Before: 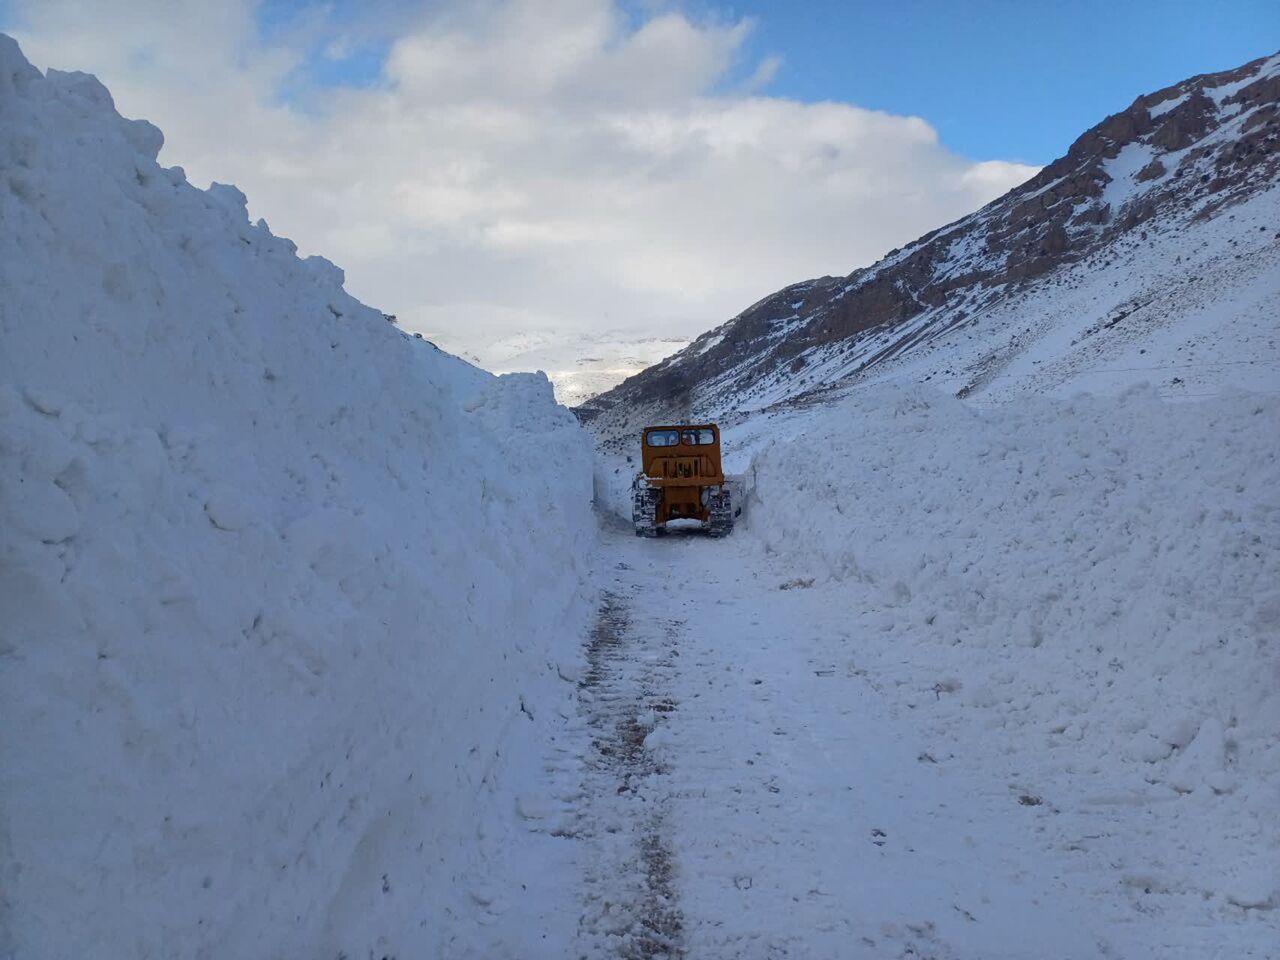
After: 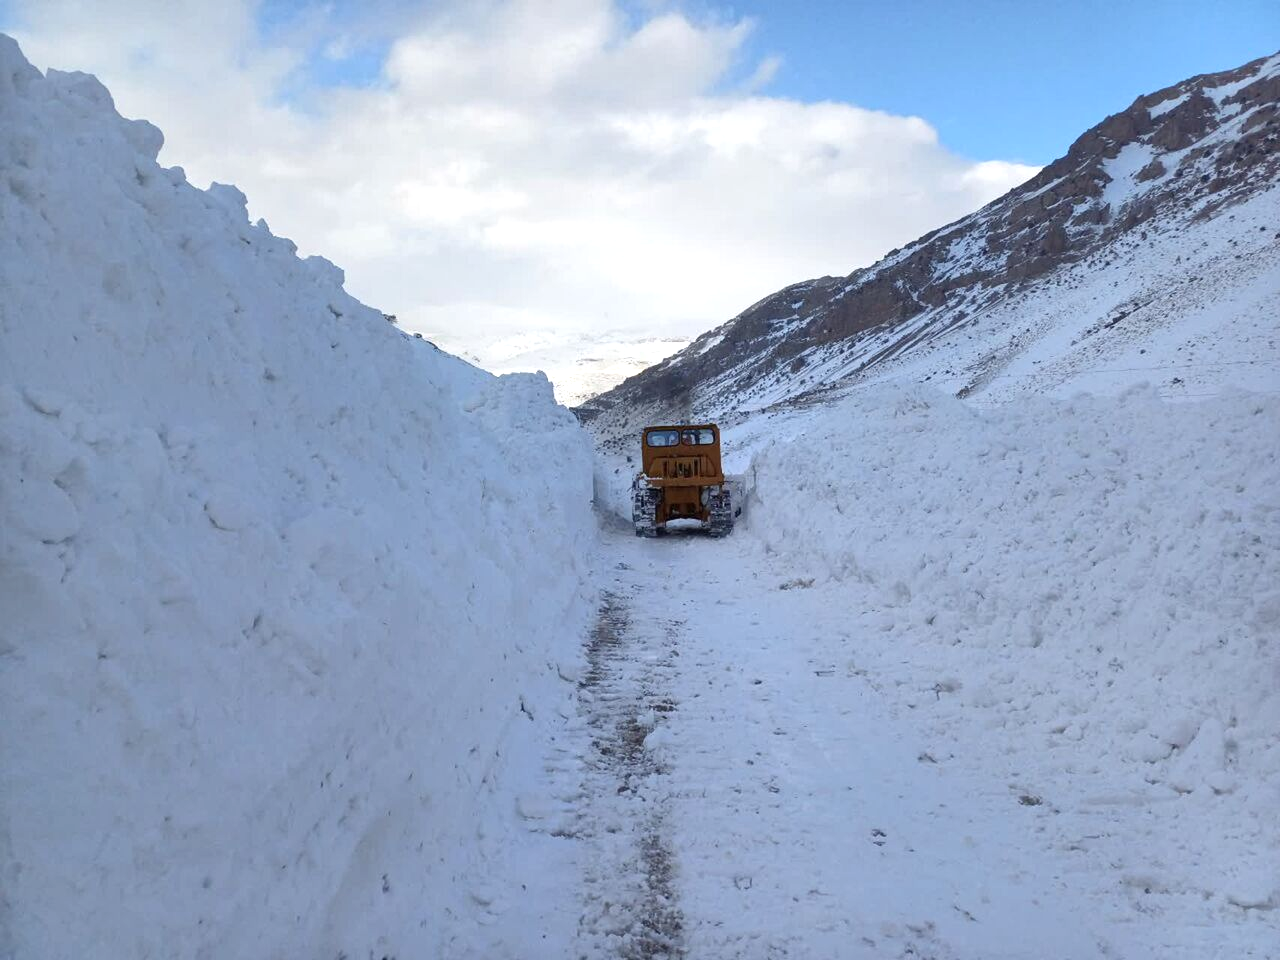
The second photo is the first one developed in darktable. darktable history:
color correction: highlights b* -0.06, saturation 0.874
tone equalizer: on, module defaults
exposure: exposure 0.61 EV, compensate exposure bias true, compensate highlight preservation false
